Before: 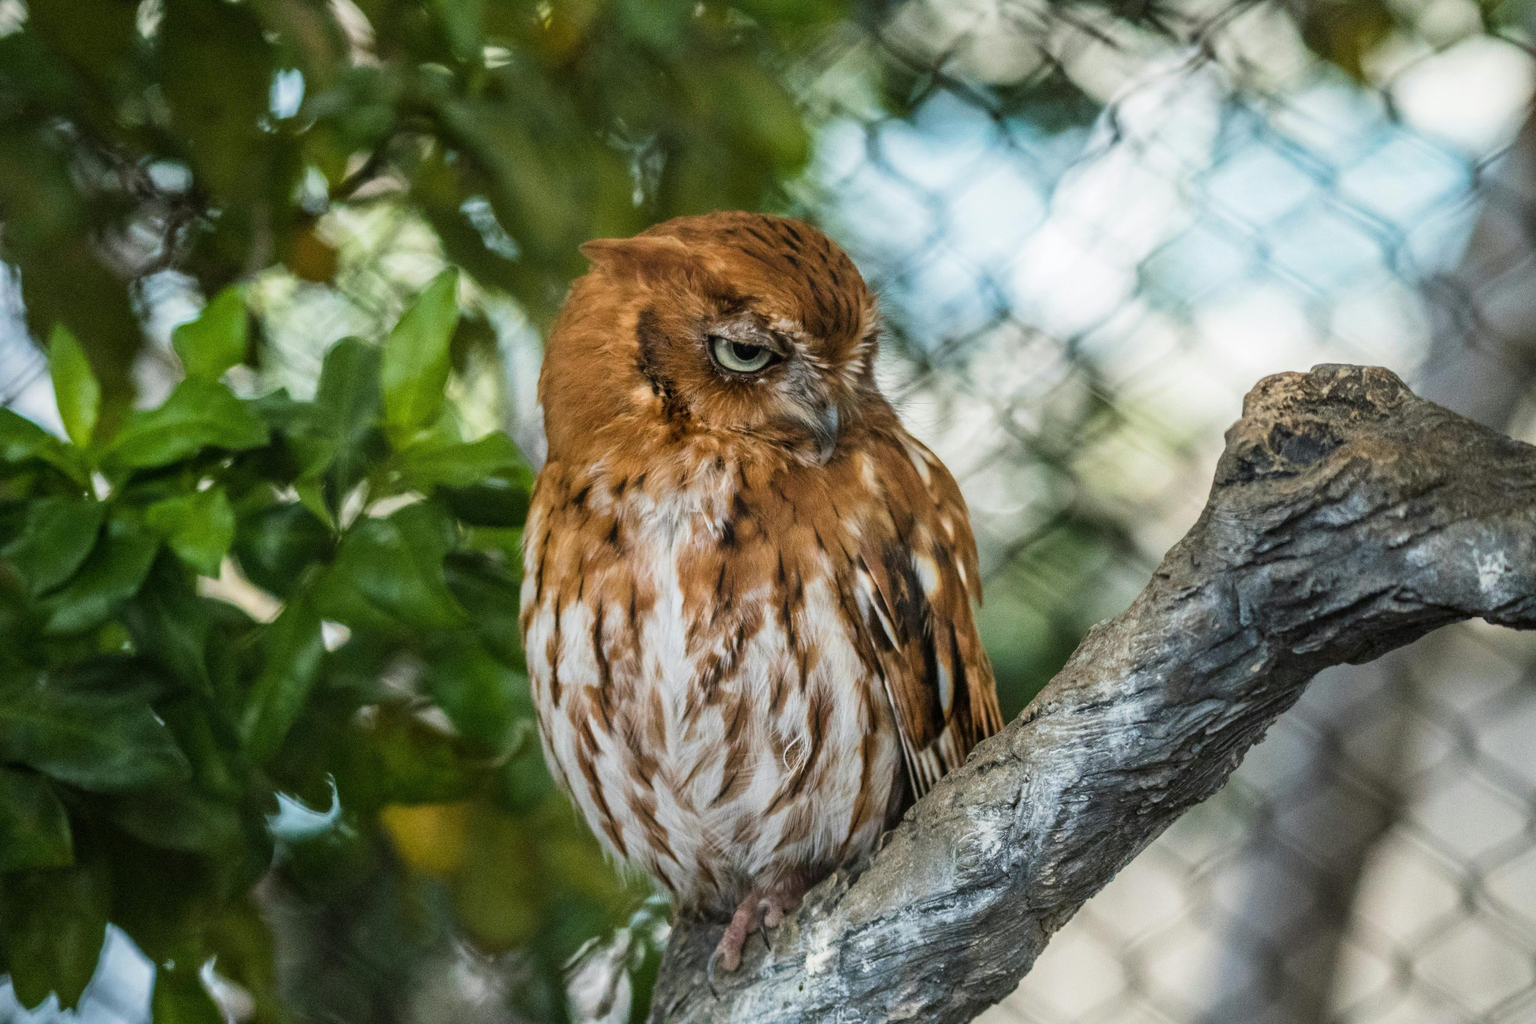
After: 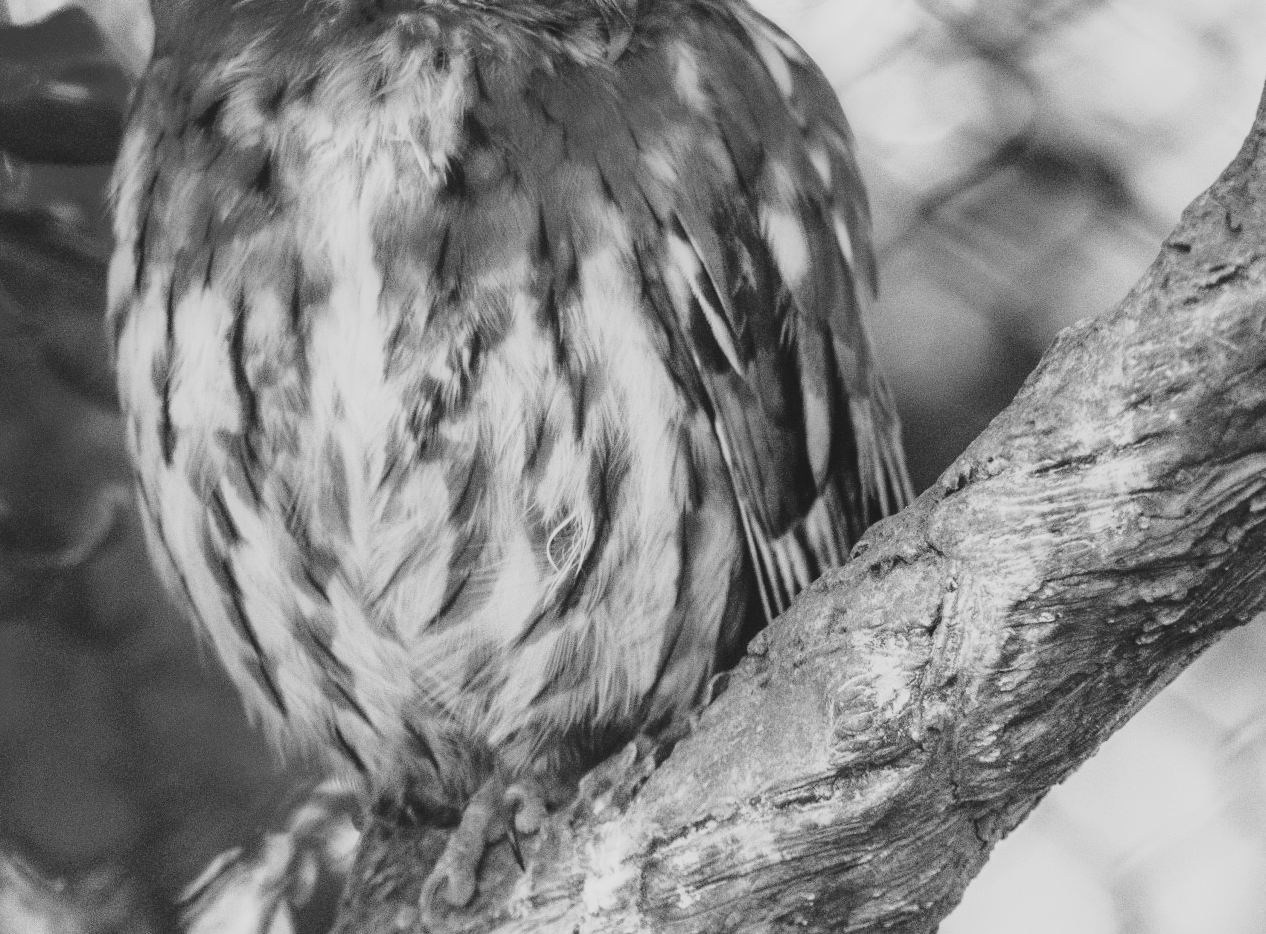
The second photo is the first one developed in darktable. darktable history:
crop: left 29.672%, top 41.786%, right 20.851%, bottom 3.487%
contrast brightness saturation: contrast -0.19, saturation 0.19
monochrome: a 0, b 0, size 0.5, highlights 0.57
base curve: curves: ch0 [(0, 0) (0.028, 0.03) (0.121, 0.232) (0.46, 0.748) (0.859, 0.968) (1, 1)], preserve colors none
